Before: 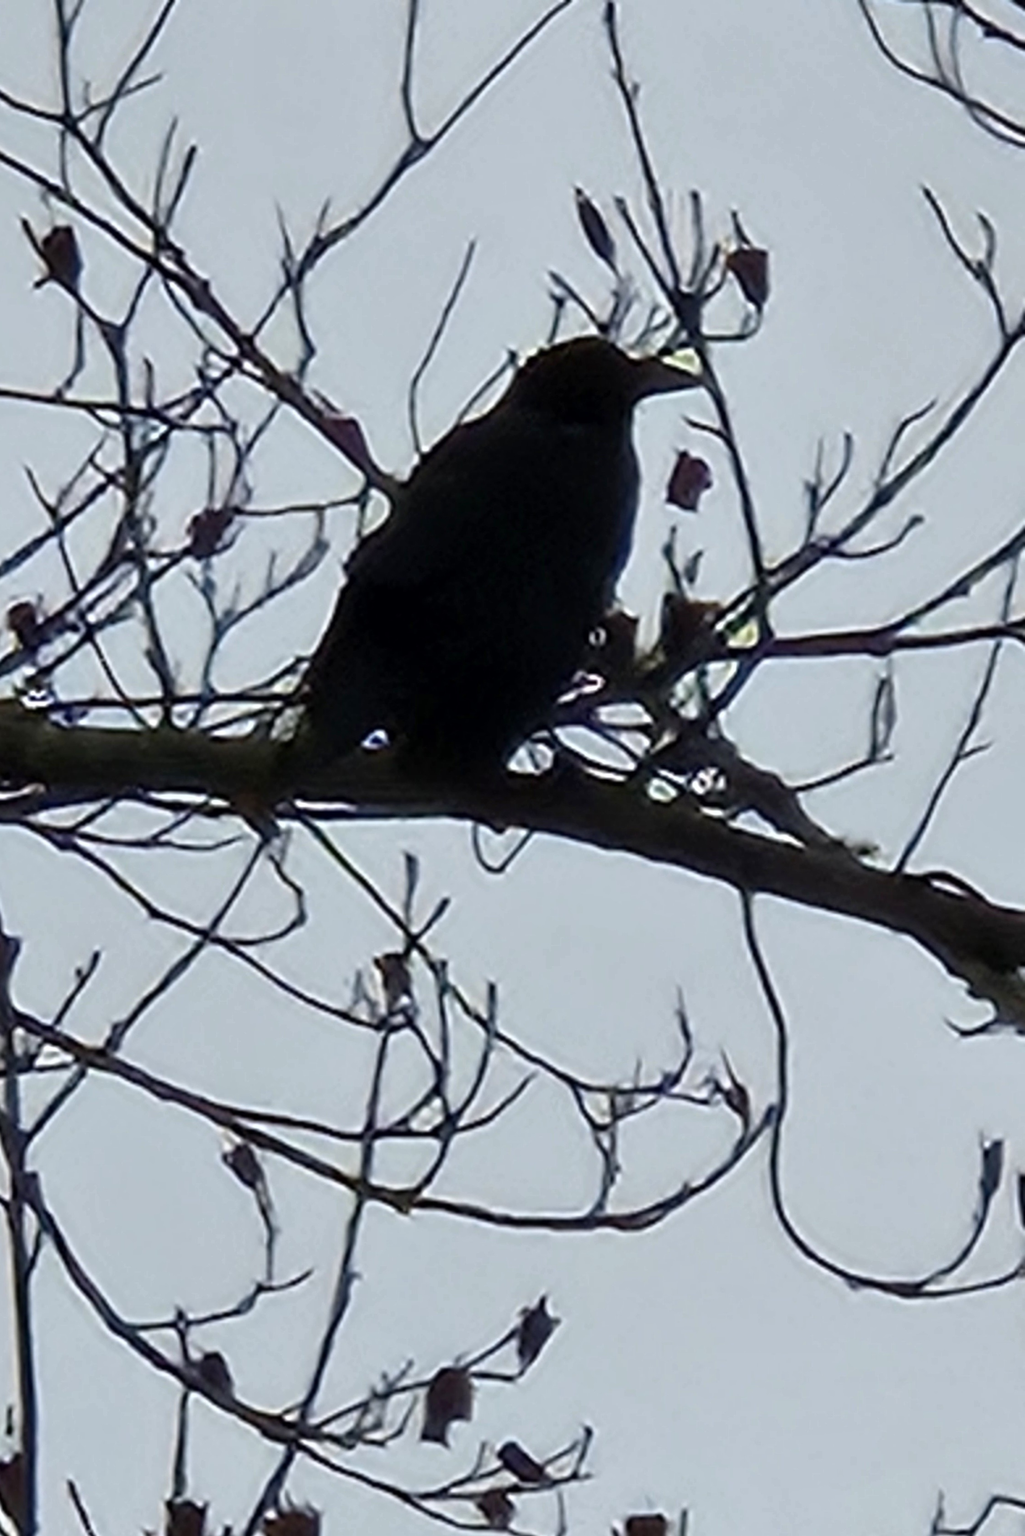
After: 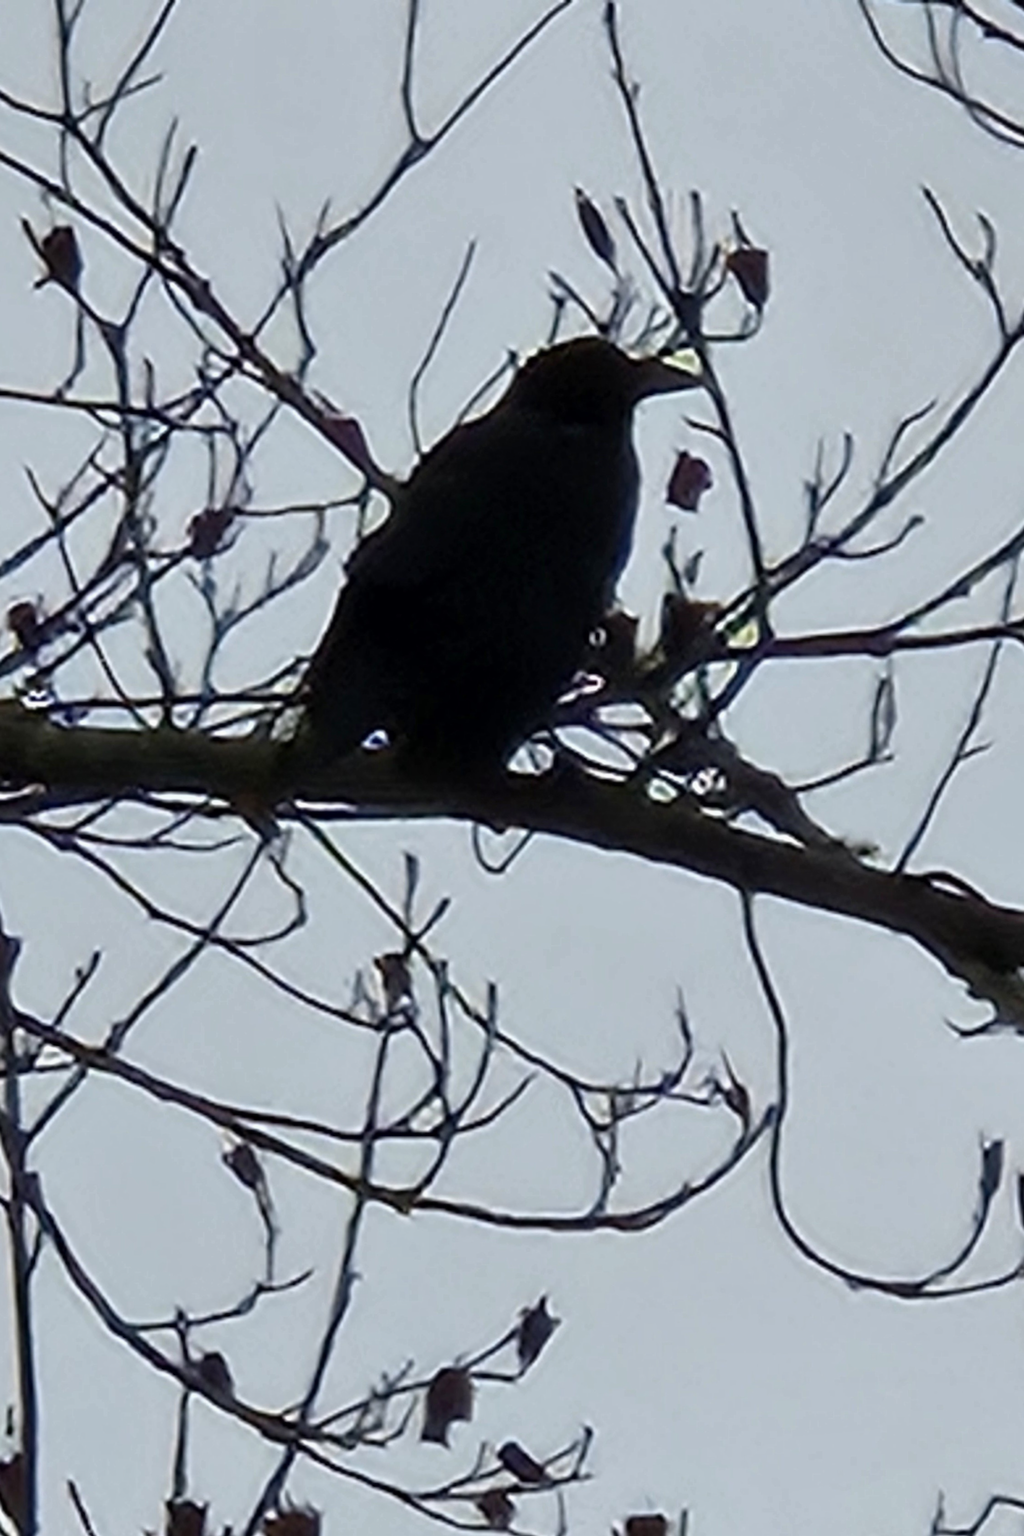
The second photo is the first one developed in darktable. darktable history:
exposure: exposure -0.063 EV, compensate highlight preservation false
